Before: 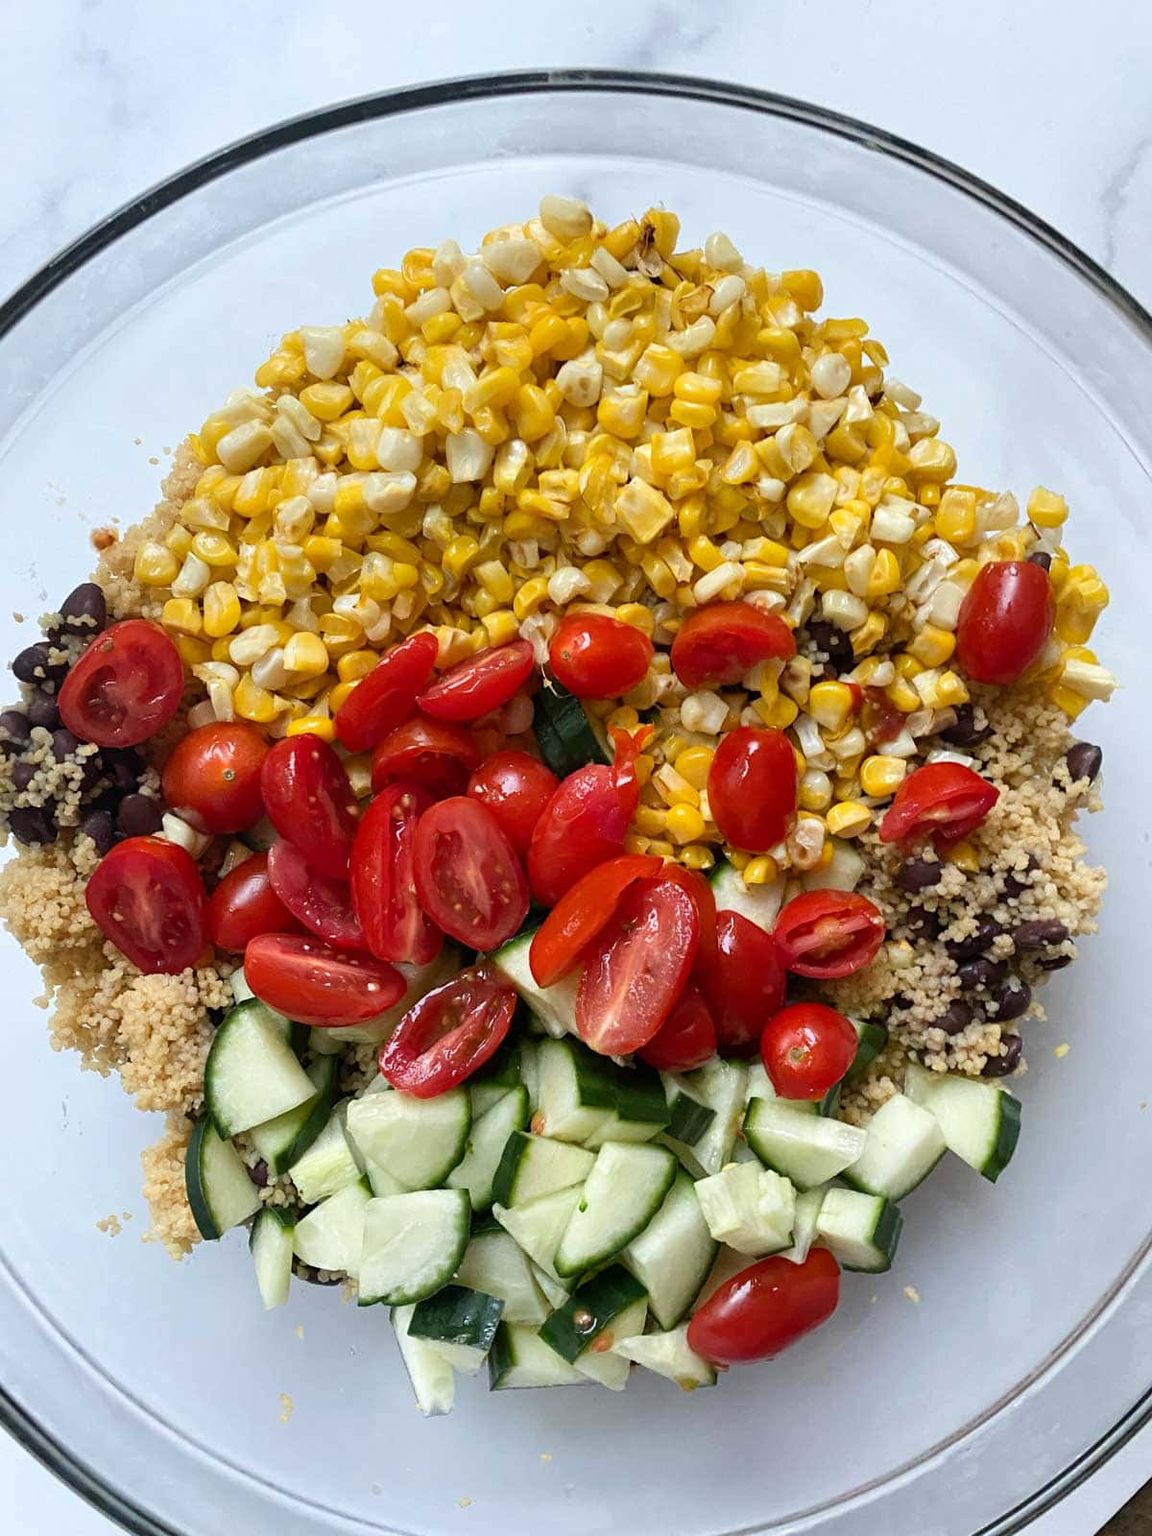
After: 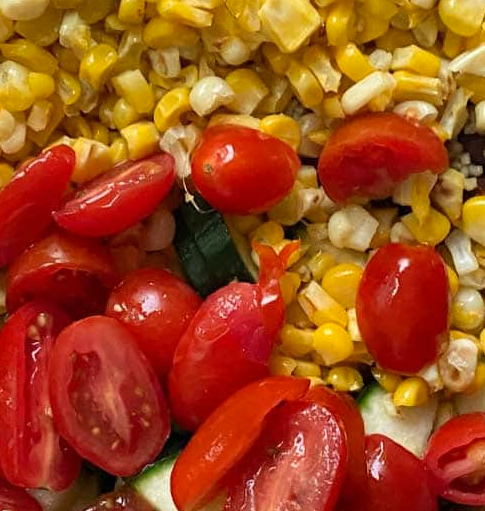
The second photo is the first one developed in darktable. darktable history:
rgb curve: curves: ch2 [(0, 0) (0.567, 0.512) (1, 1)], mode RGB, independent channels
crop: left 31.751%, top 32.172%, right 27.8%, bottom 35.83%
